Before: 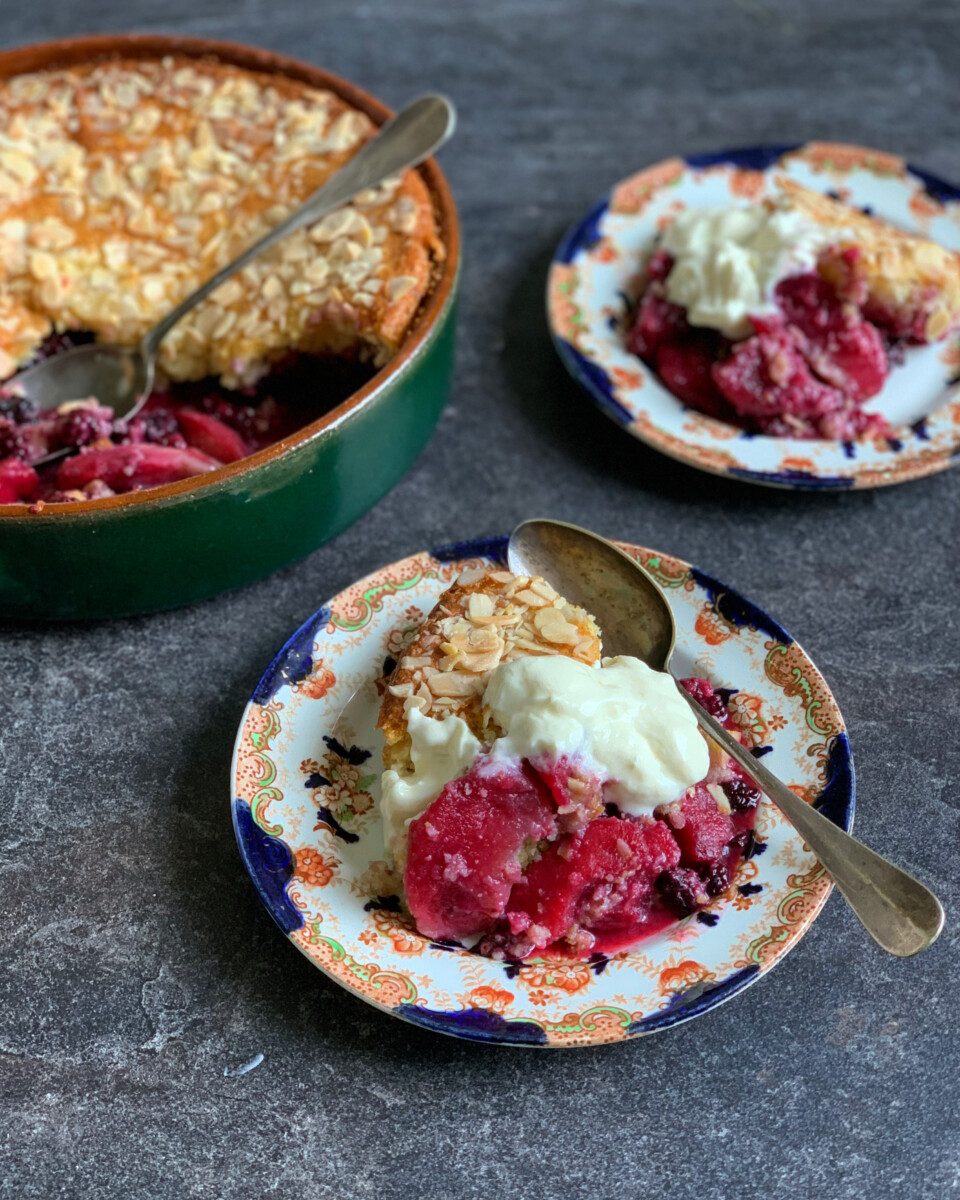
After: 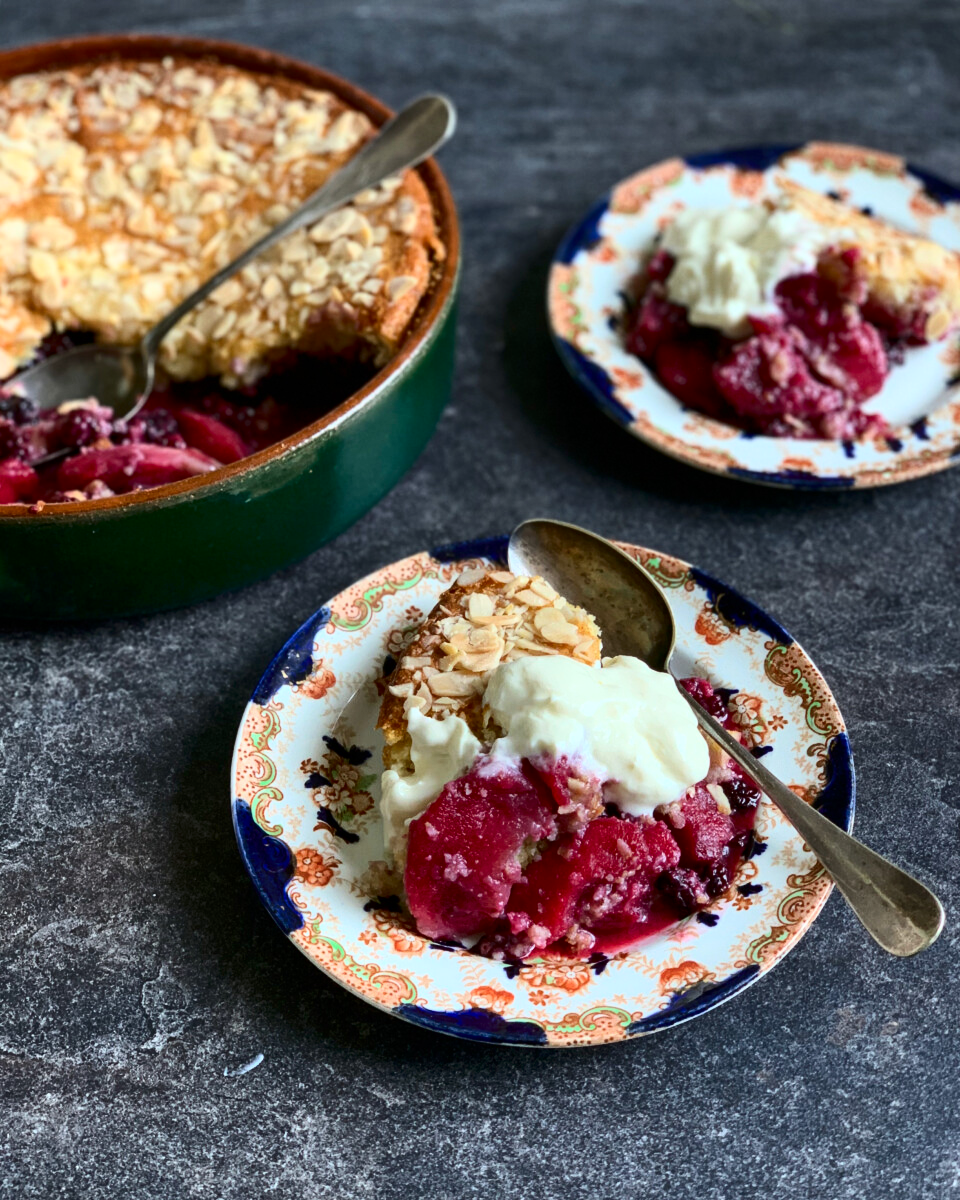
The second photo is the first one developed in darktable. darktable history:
contrast brightness saturation: contrast 0.278
